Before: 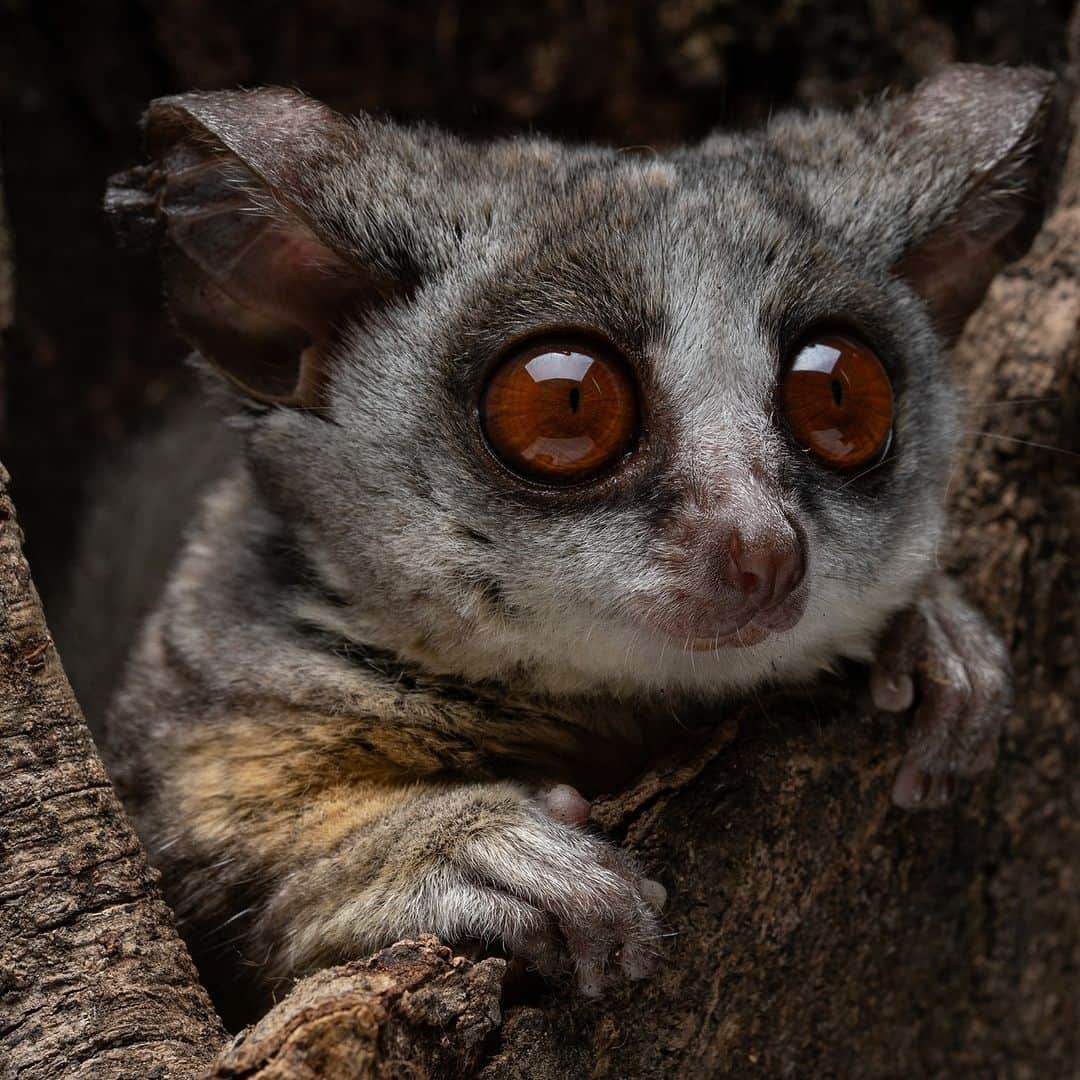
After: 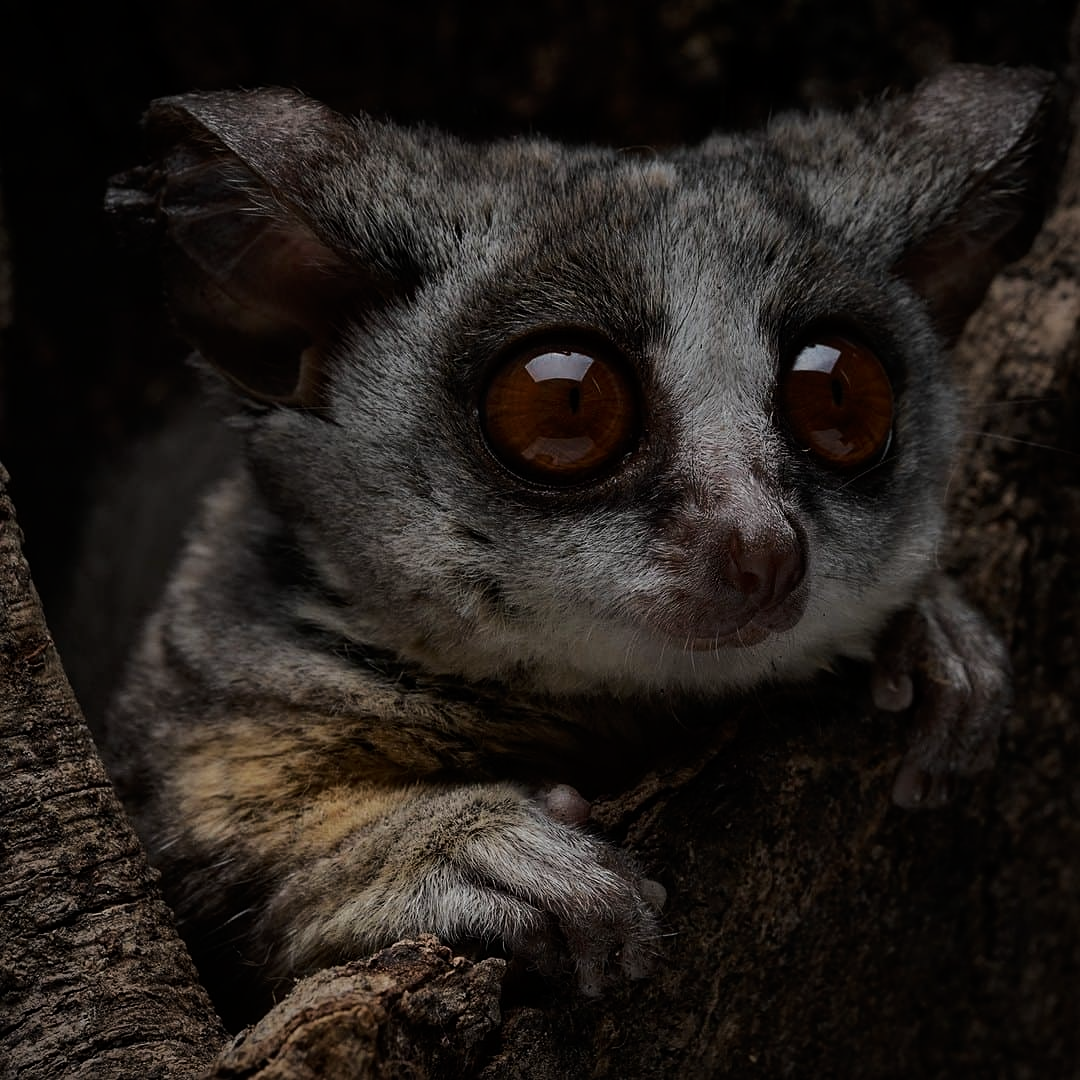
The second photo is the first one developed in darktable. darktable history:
sharpen: amount 0.204
color zones: curves: ch0 [(0, 0.5) (0.143, 0.5) (0.286, 0.5) (0.429, 0.5) (0.571, 0.5) (0.714, 0.476) (0.857, 0.5) (1, 0.5)]; ch2 [(0, 0.5) (0.143, 0.5) (0.286, 0.5) (0.429, 0.5) (0.571, 0.5) (0.714, 0.487) (0.857, 0.5) (1, 0.5)]
tone equalizer: -8 EV -2 EV, -7 EV -1.97 EV, -6 EV -1.98 EV, -5 EV -1.98 EV, -4 EV -1.97 EV, -3 EV -1.99 EV, -2 EV -1.98 EV, -1 EV -1.61 EV, +0 EV -1.99 EV, mask exposure compensation -0.504 EV
exposure: exposure 0.771 EV, compensate highlight preservation false
tone curve: curves: ch0 [(0, 0) (0.058, 0.037) (0.214, 0.183) (0.304, 0.288) (0.561, 0.554) (0.687, 0.677) (0.768, 0.768) (0.858, 0.861) (0.987, 0.945)]; ch1 [(0, 0) (0.172, 0.123) (0.312, 0.296) (0.432, 0.448) (0.471, 0.469) (0.502, 0.5) (0.521, 0.505) (0.565, 0.569) (0.663, 0.663) (0.703, 0.721) (0.857, 0.917) (1, 1)]; ch2 [(0, 0) (0.411, 0.424) (0.485, 0.497) (0.502, 0.5) (0.517, 0.511) (0.556, 0.562) (0.626, 0.594) (0.709, 0.661) (1, 1)], color space Lab, linked channels, preserve colors none
vignetting: saturation -0.025, automatic ratio true
